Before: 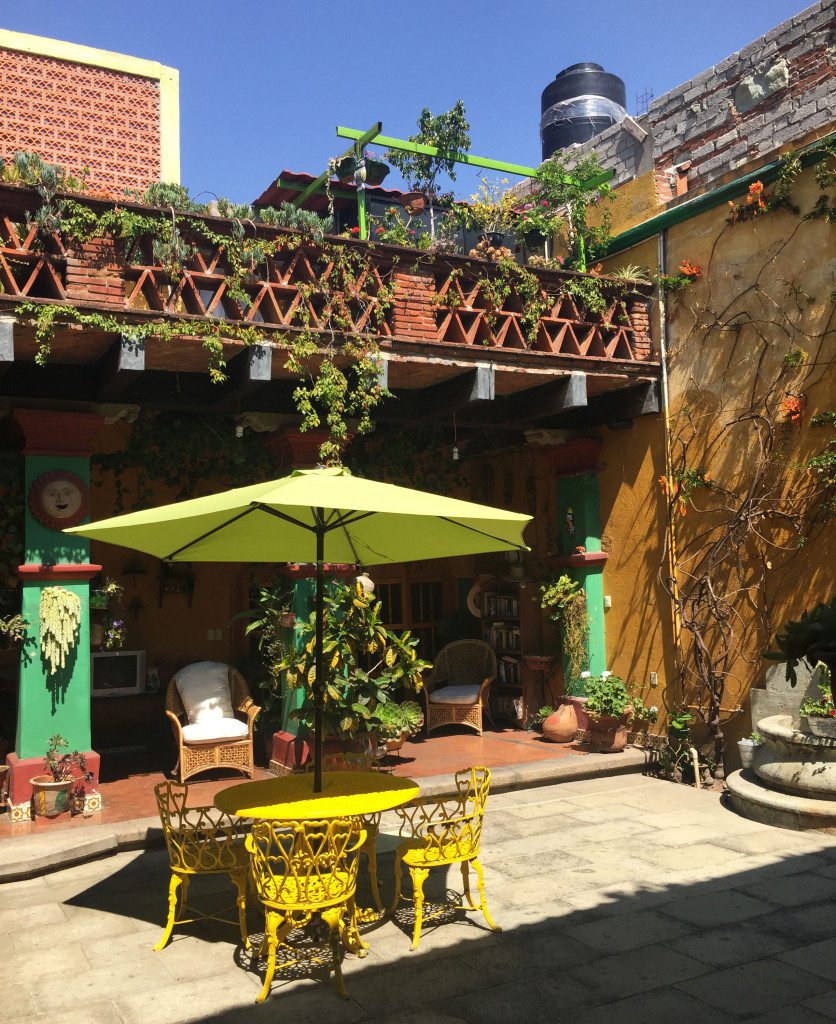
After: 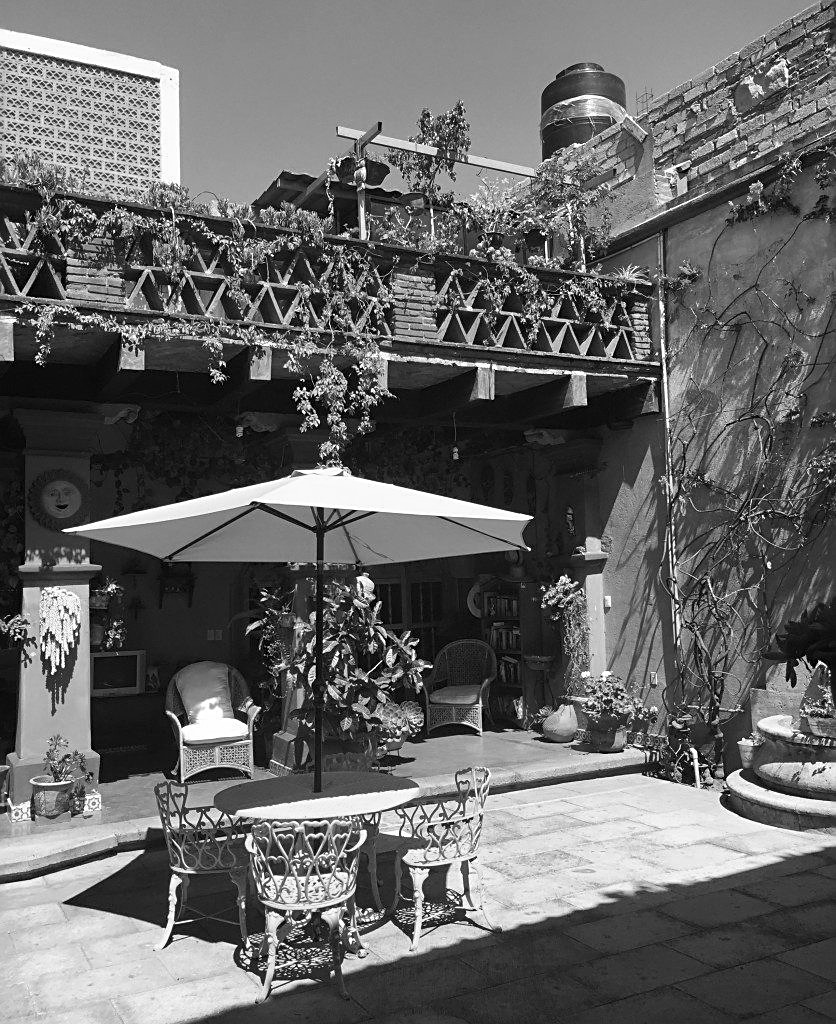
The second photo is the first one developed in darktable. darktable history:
sharpen: on, module defaults
monochrome: a 1.94, b -0.638
